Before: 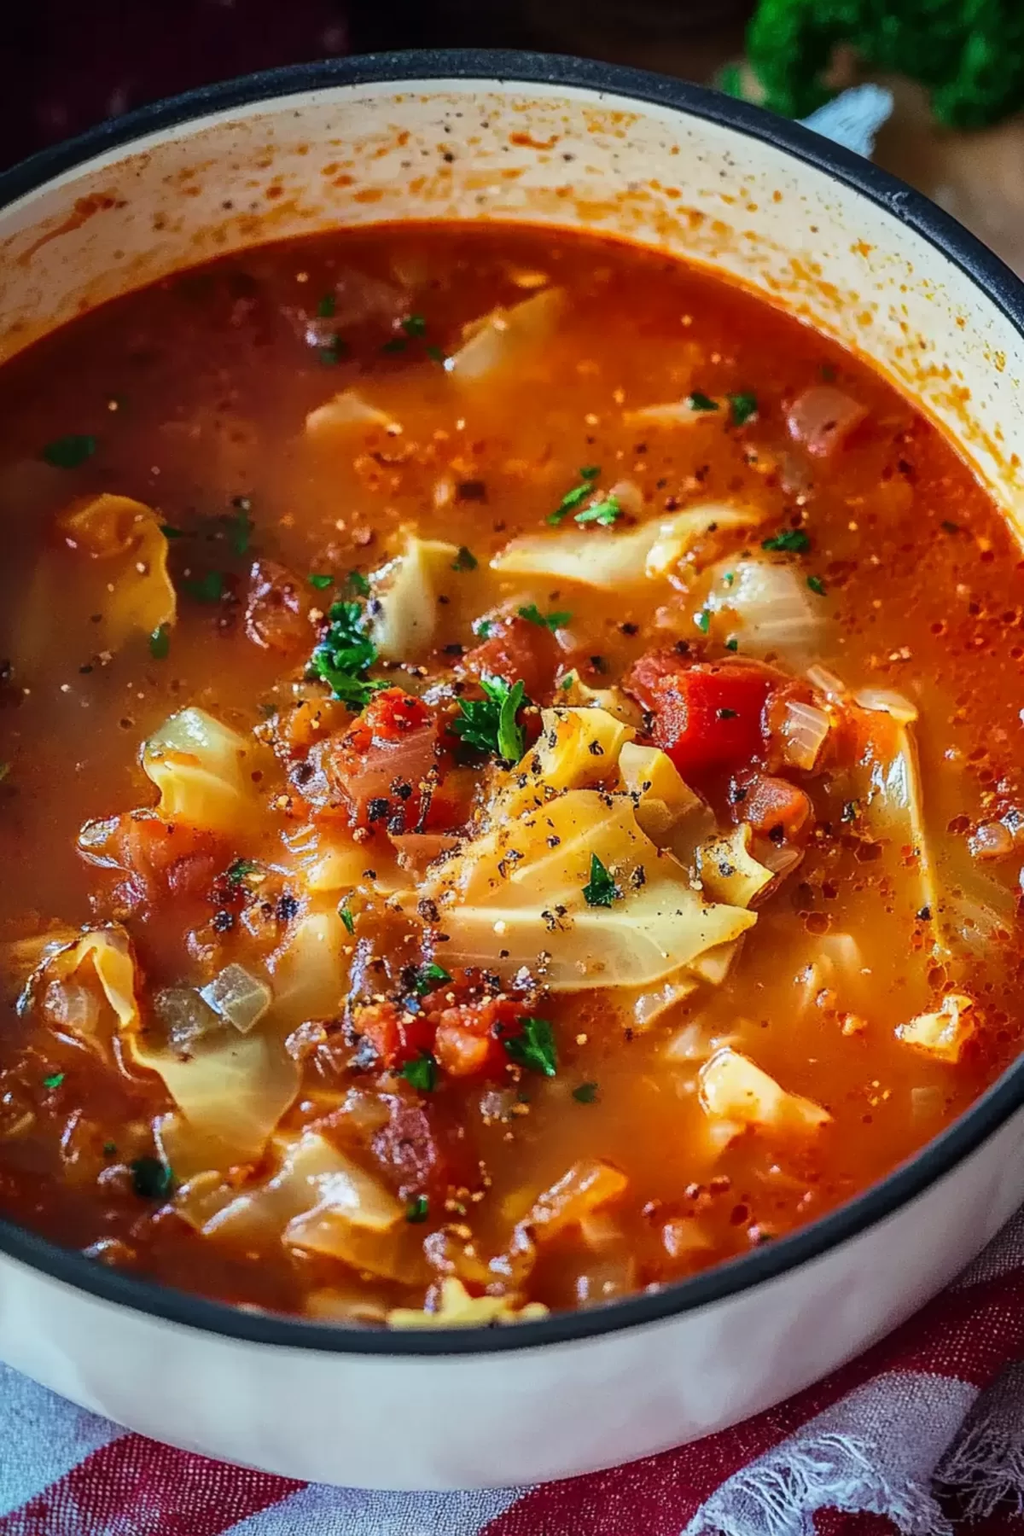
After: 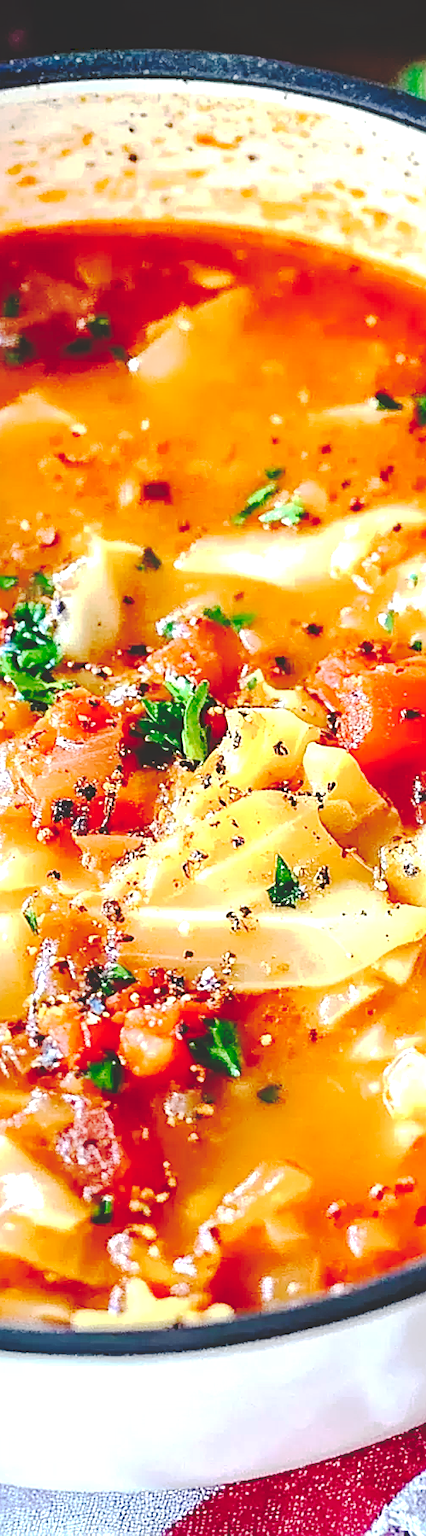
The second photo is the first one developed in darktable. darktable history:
tone curve: curves: ch0 [(0, 0) (0.003, 0.169) (0.011, 0.169) (0.025, 0.169) (0.044, 0.173) (0.069, 0.178) (0.1, 0.183) (0.136, 0.185) (0.177, 0.197) (0.224, 0.227) (0.277, 0.292) (0.335, 0.391) (0.399, 0.491) (0.468, 0.592) (0.543, 0.672) (0.623, 0.734) (0.709, 0.785) (0.801, 0.844) (0.898, 0.893) (1, 1)], preserve colors none
crop: left 30.883%, right 27.414%
sharpen: on, module defaults
exposure: black level correction 0, exposure 1.2 EV, compensate highlight preservation false
